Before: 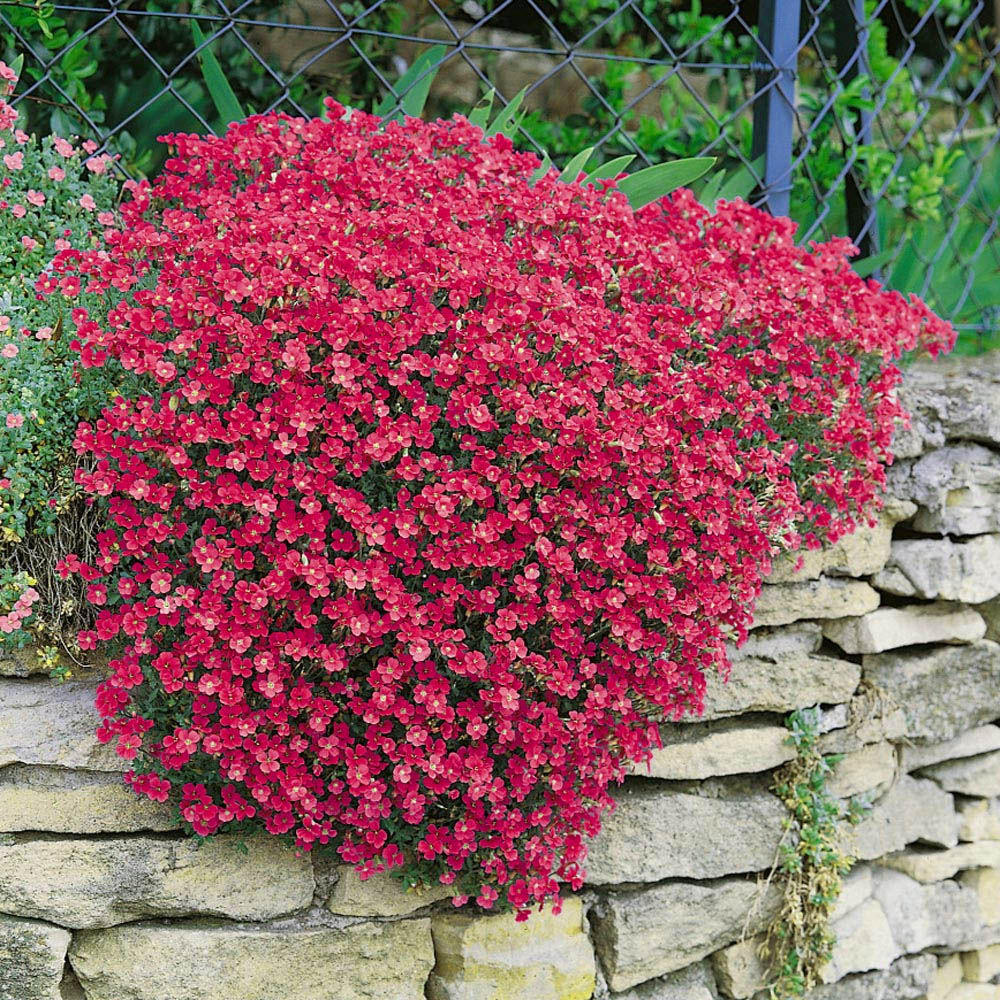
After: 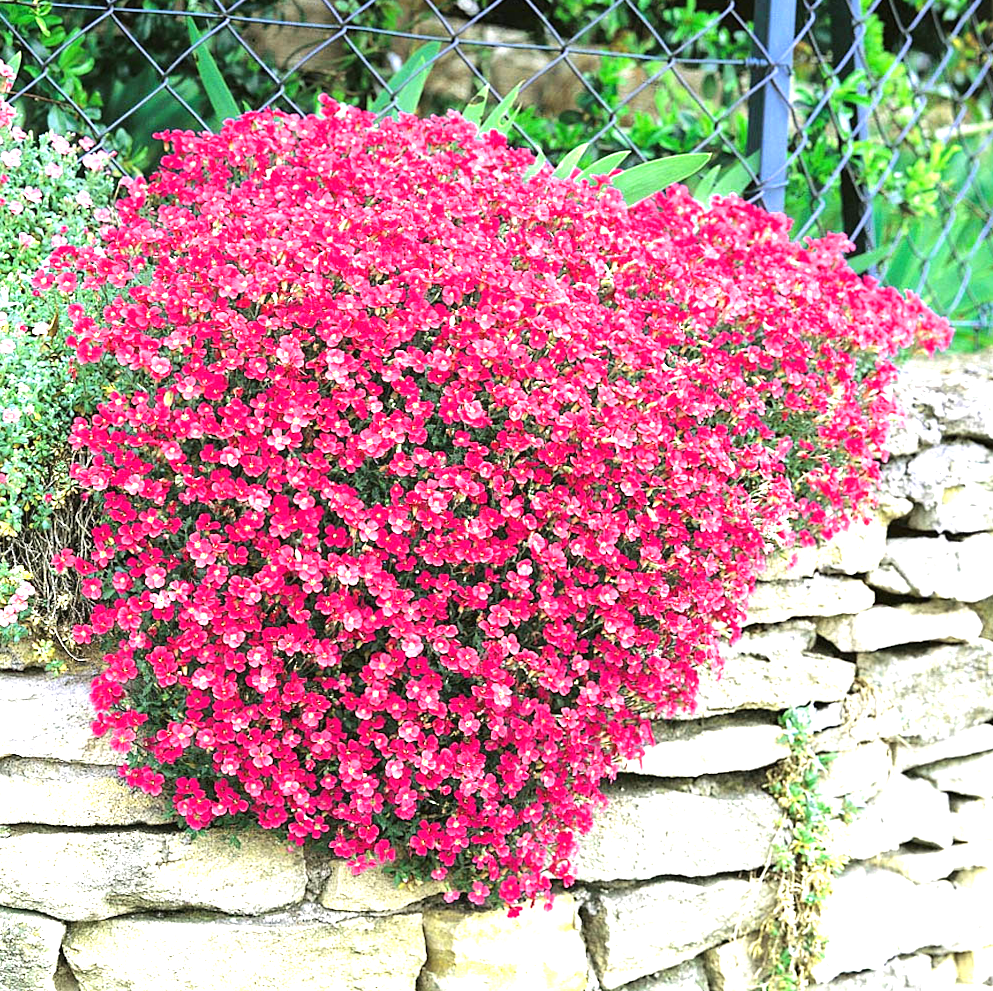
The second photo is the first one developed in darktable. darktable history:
exposure: black level correction 0, exposure 1.2 EV, compensate exposure bias true, compensate highlight preservation false
rotate and perspective: rotation 0.192°, lens shift (horizontal) -0.015, crop left 0.005, crop right 0.996, crop top 0.006, crop bottom 0.99
tone equalizer: -8 EV -0.417 EV, -7 EV -0.389 EV, -6 EV -0.333 EV, -5 EV -0.222 EV, -3 EV 0.222 EV, -2 EV 0.333 EV, -1 EV 0.389 EV, +0 EV 0.417 EV, edges refinement/feathering 500, mask exposure compensation -1.57 EV, preserve details no
